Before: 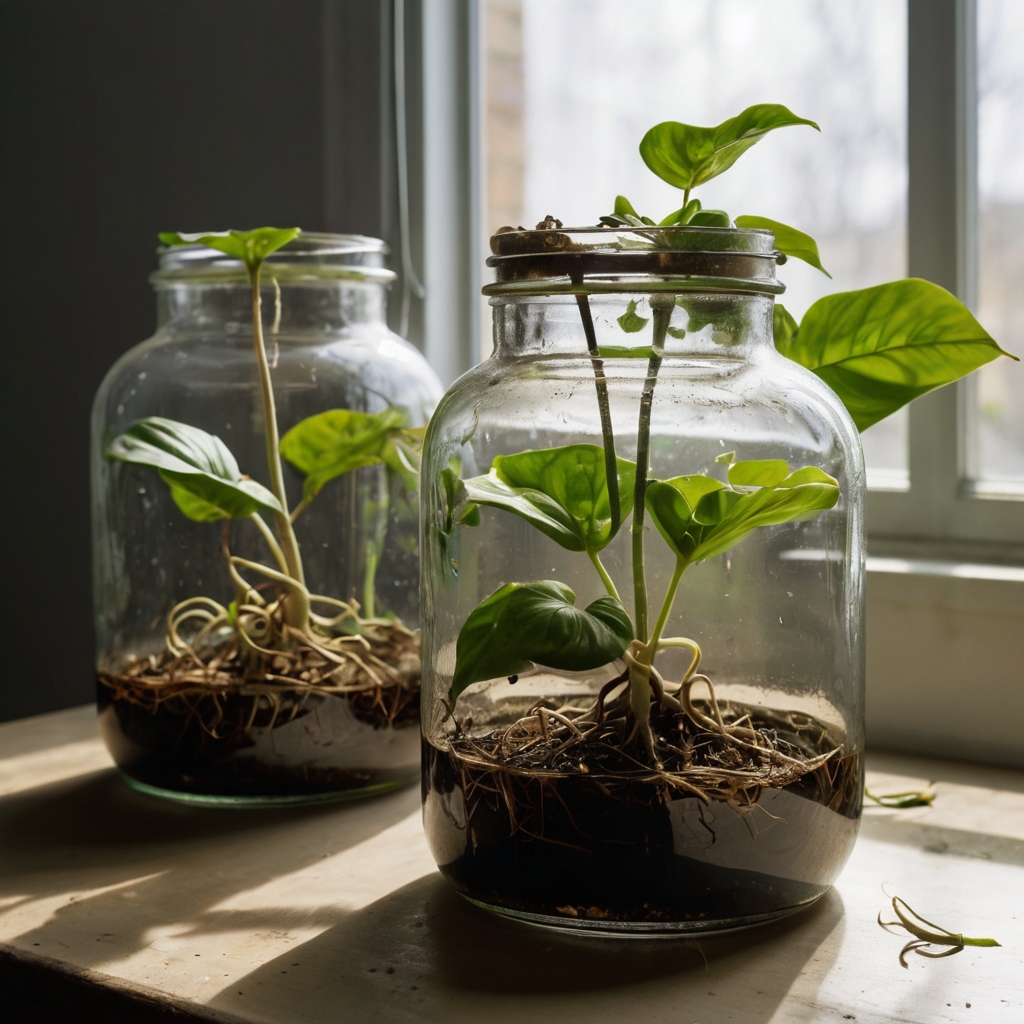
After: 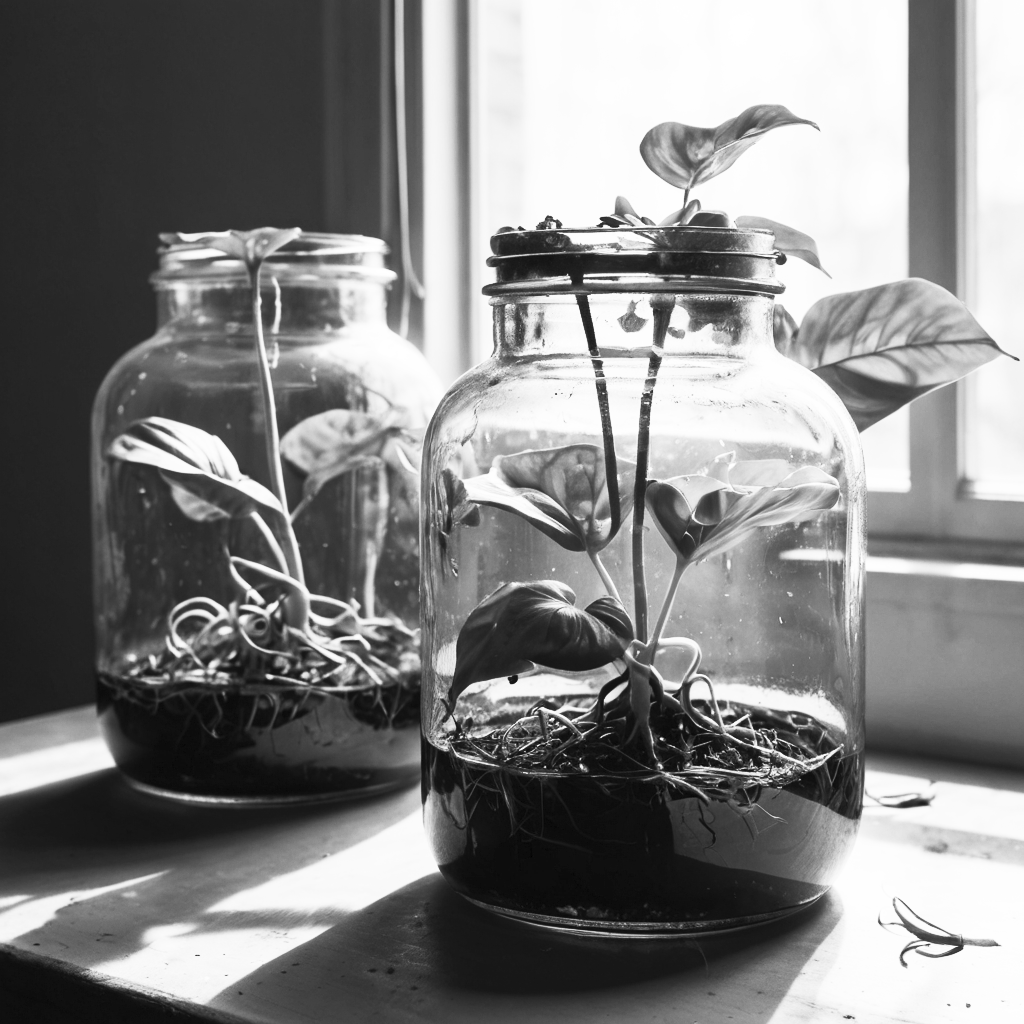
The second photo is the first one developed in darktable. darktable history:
tone equalizer: on, module defaults
contrast brightness saturation: contrast 0.53, brightness 0.47, saturation -1
